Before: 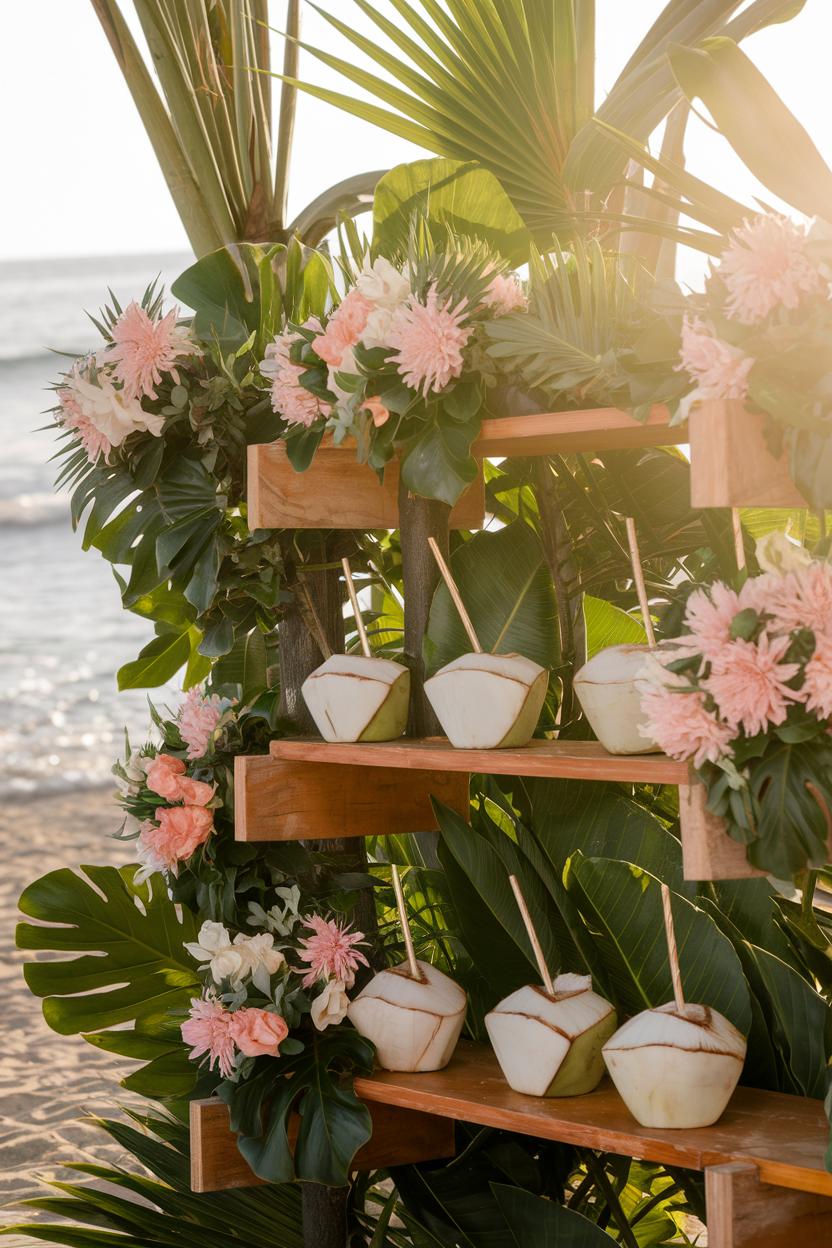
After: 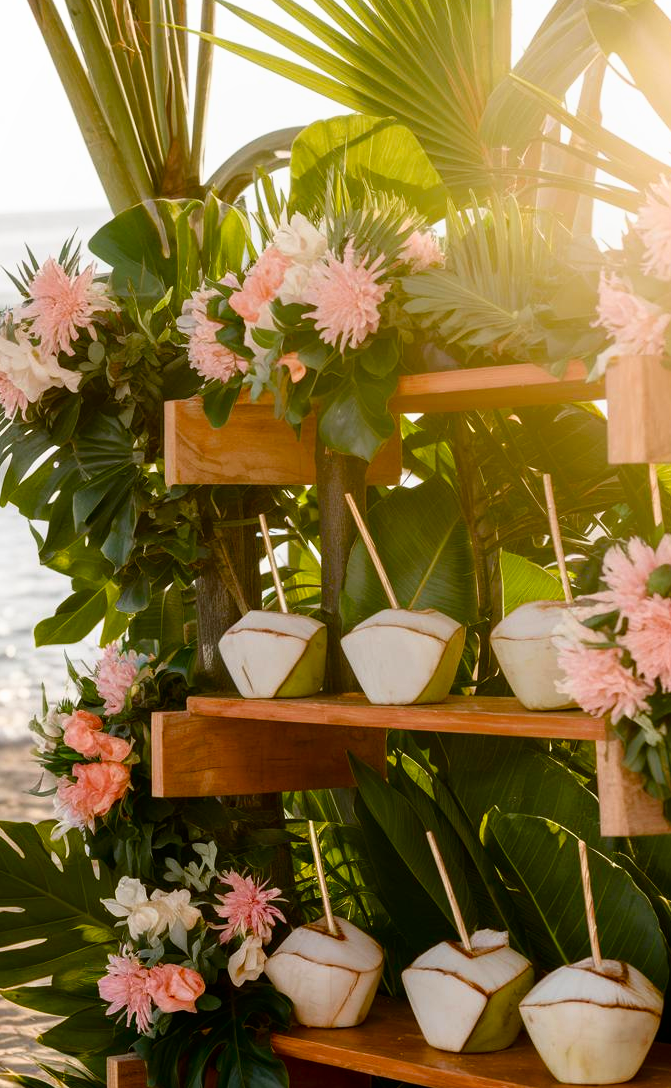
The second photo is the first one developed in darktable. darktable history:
crop: left 10.022%, top 3.547%, right 9.294%, bottom 9.239%
color balance rgb: linear chroma grading › global chroma 15.327%, perceptual saturation grading › global saturation 15.56%, perceptual saturation grading › highlights -18.914%, perceptual saturation grading › shadows 19.623%, global vibrance 20%
shadows and highlights: shadows -63.94, white point adjustment -5.26, highlights 61.66
